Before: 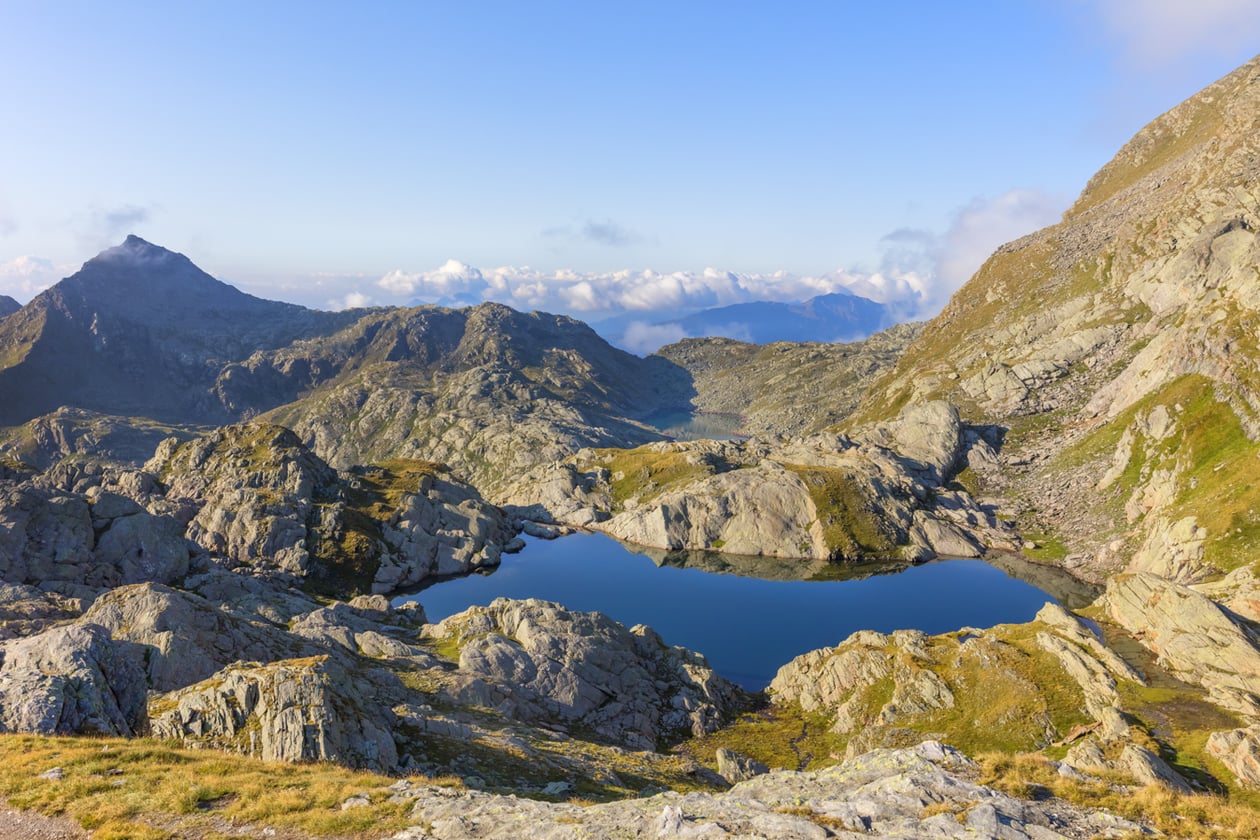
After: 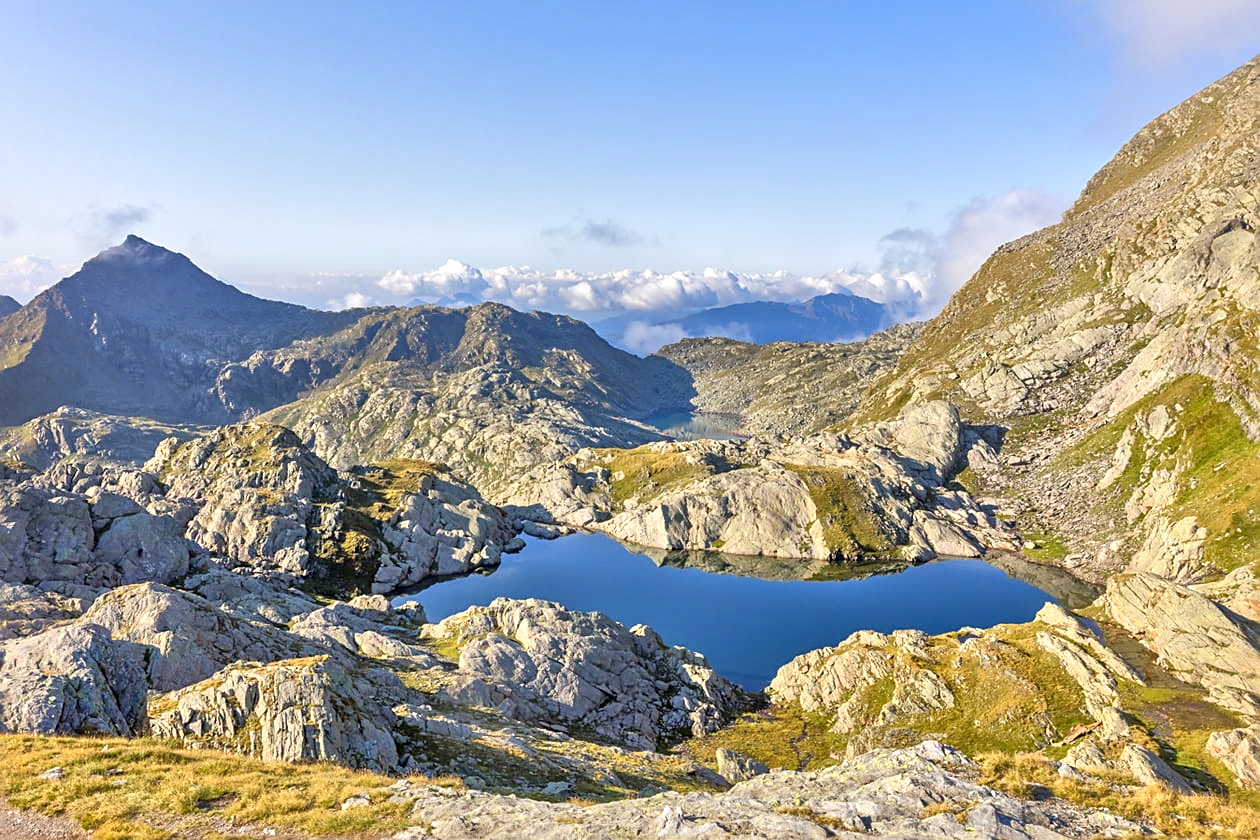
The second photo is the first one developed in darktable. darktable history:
tone equalizer: -7 EV 0.15 EV, -6 EV 0.6 EV, -5 EV 1.15 EV, -4 EV 1.33 EV, -3 EV 1.15 EV, -2 EV 0.6 EV, -1 EV 0.15 EV, mask exposure compensation -0.5 EV
local contrast: mode bilateral grid, contrast 25, coarseness 60, detail 151%, midtone range 0.2
sharpen: on, module defaults
